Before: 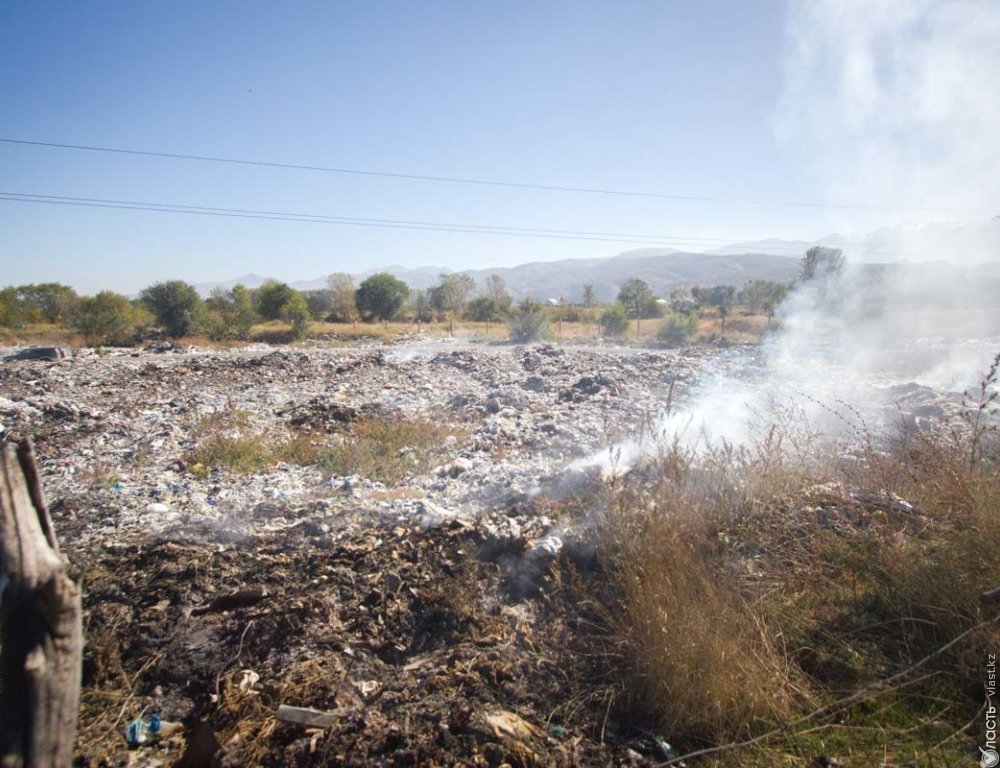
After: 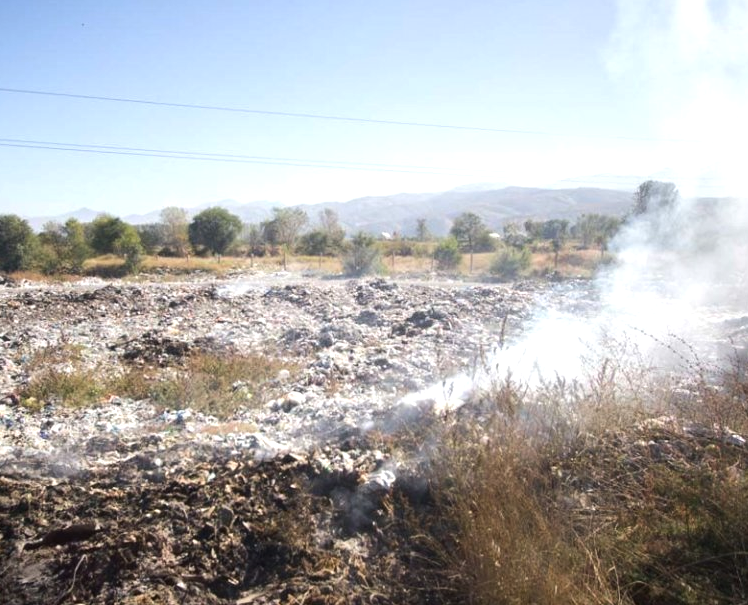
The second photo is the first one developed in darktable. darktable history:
crop: left 16.768%, top 8.653%, right 8.362%, bottom 12.485%
tone equalizer: -8 EV -0.417 EV, -7 EV -0.389 EV, -6 EV -0.333 EV, -5 EV -0.222 EV, -3 EV 0.222 EV, -2 EV 0.333 EV, -1 EV 0.389 EV, +0 EV 0.417 EV, edges refinement/feathering 500, mask exposure compensation -1.57 EV, preserve details no
